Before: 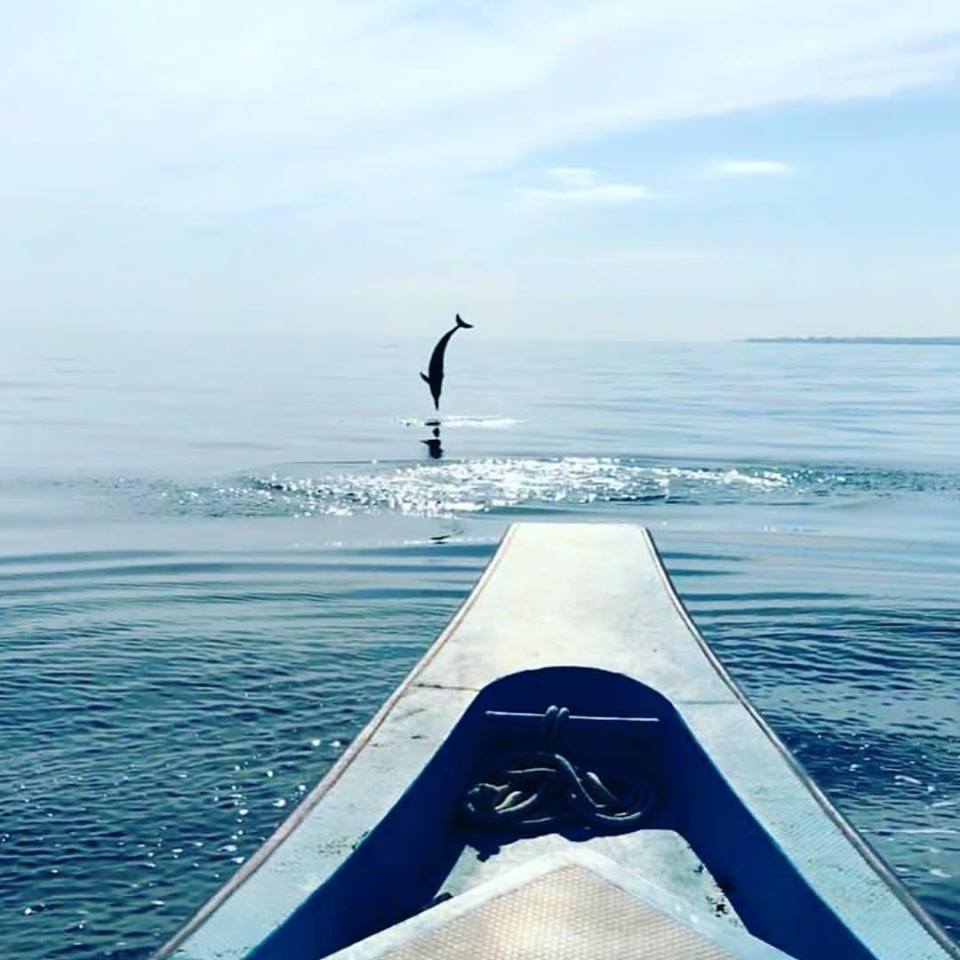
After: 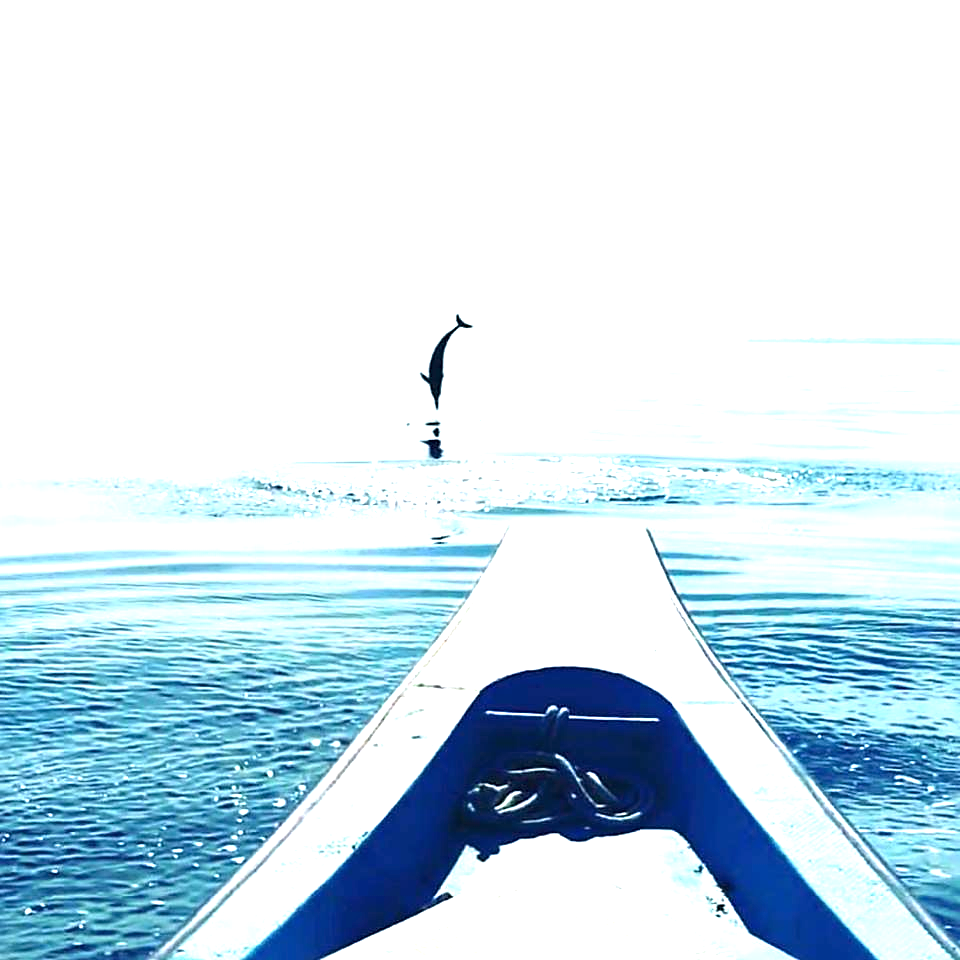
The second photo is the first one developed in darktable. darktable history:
exposure: black level correction 0, exposure 1.45 EV, compensate exposure bias true, compensate highlight preservation false
sharpen: radius 1.864, amount 0.398, threshold 1.271
